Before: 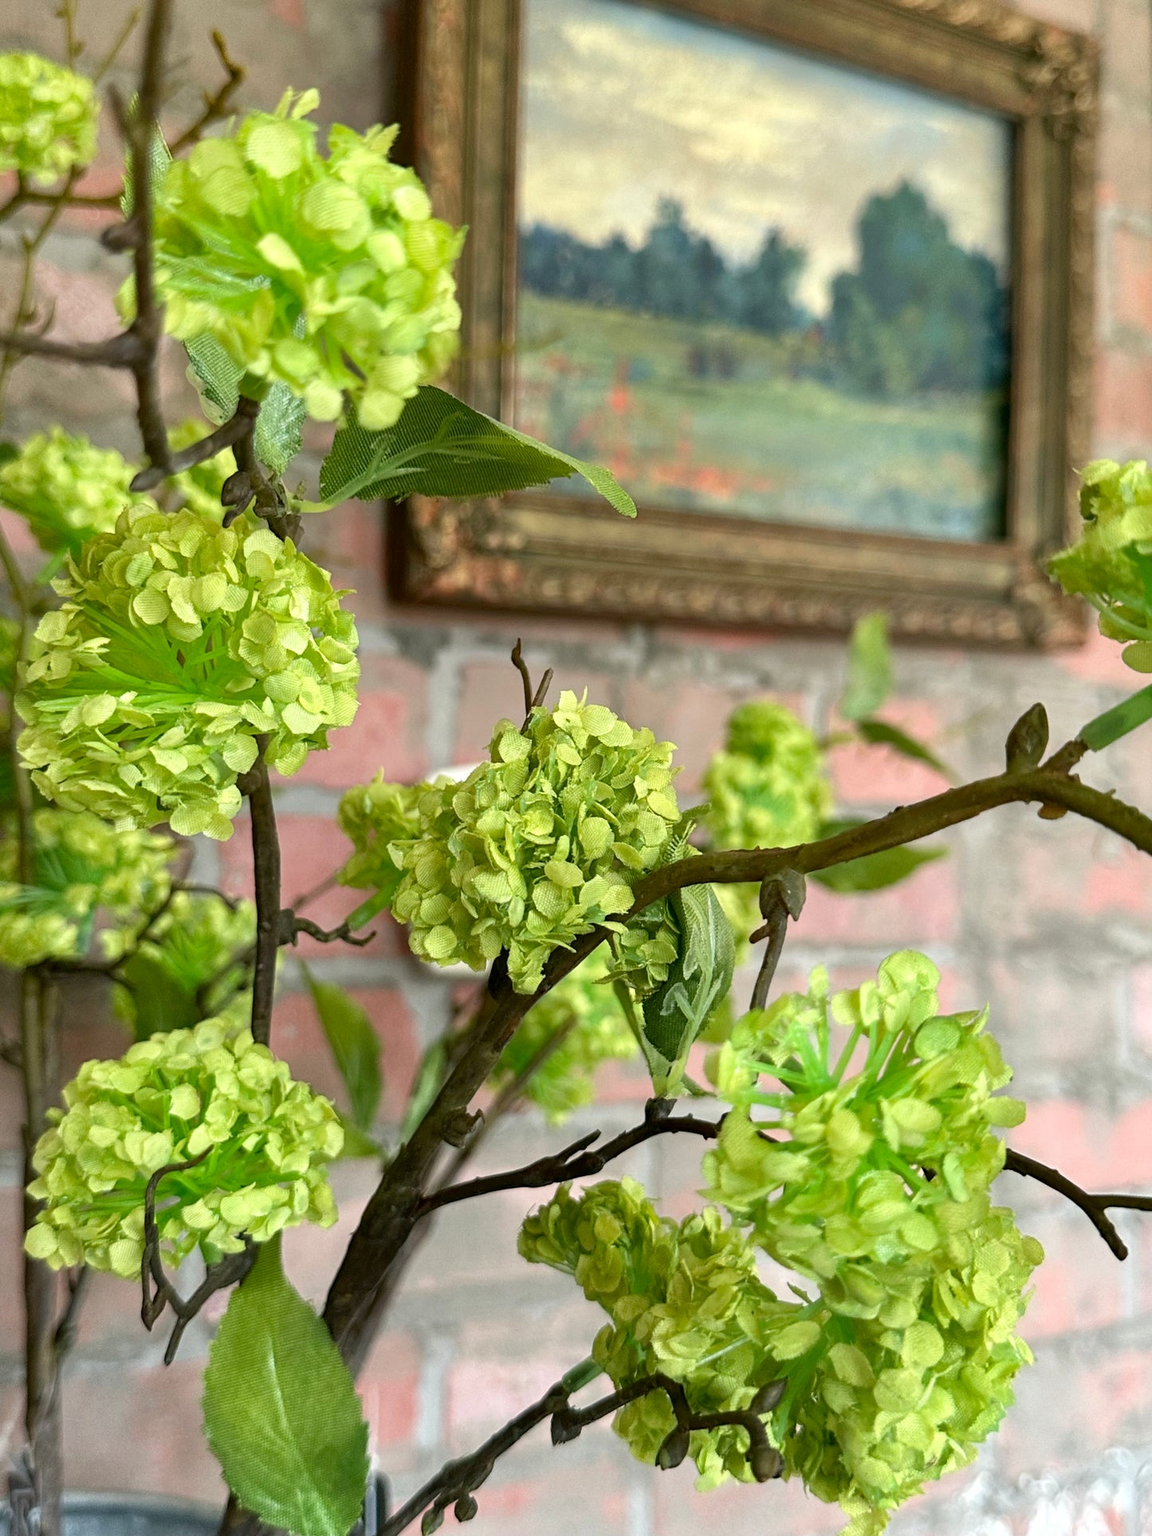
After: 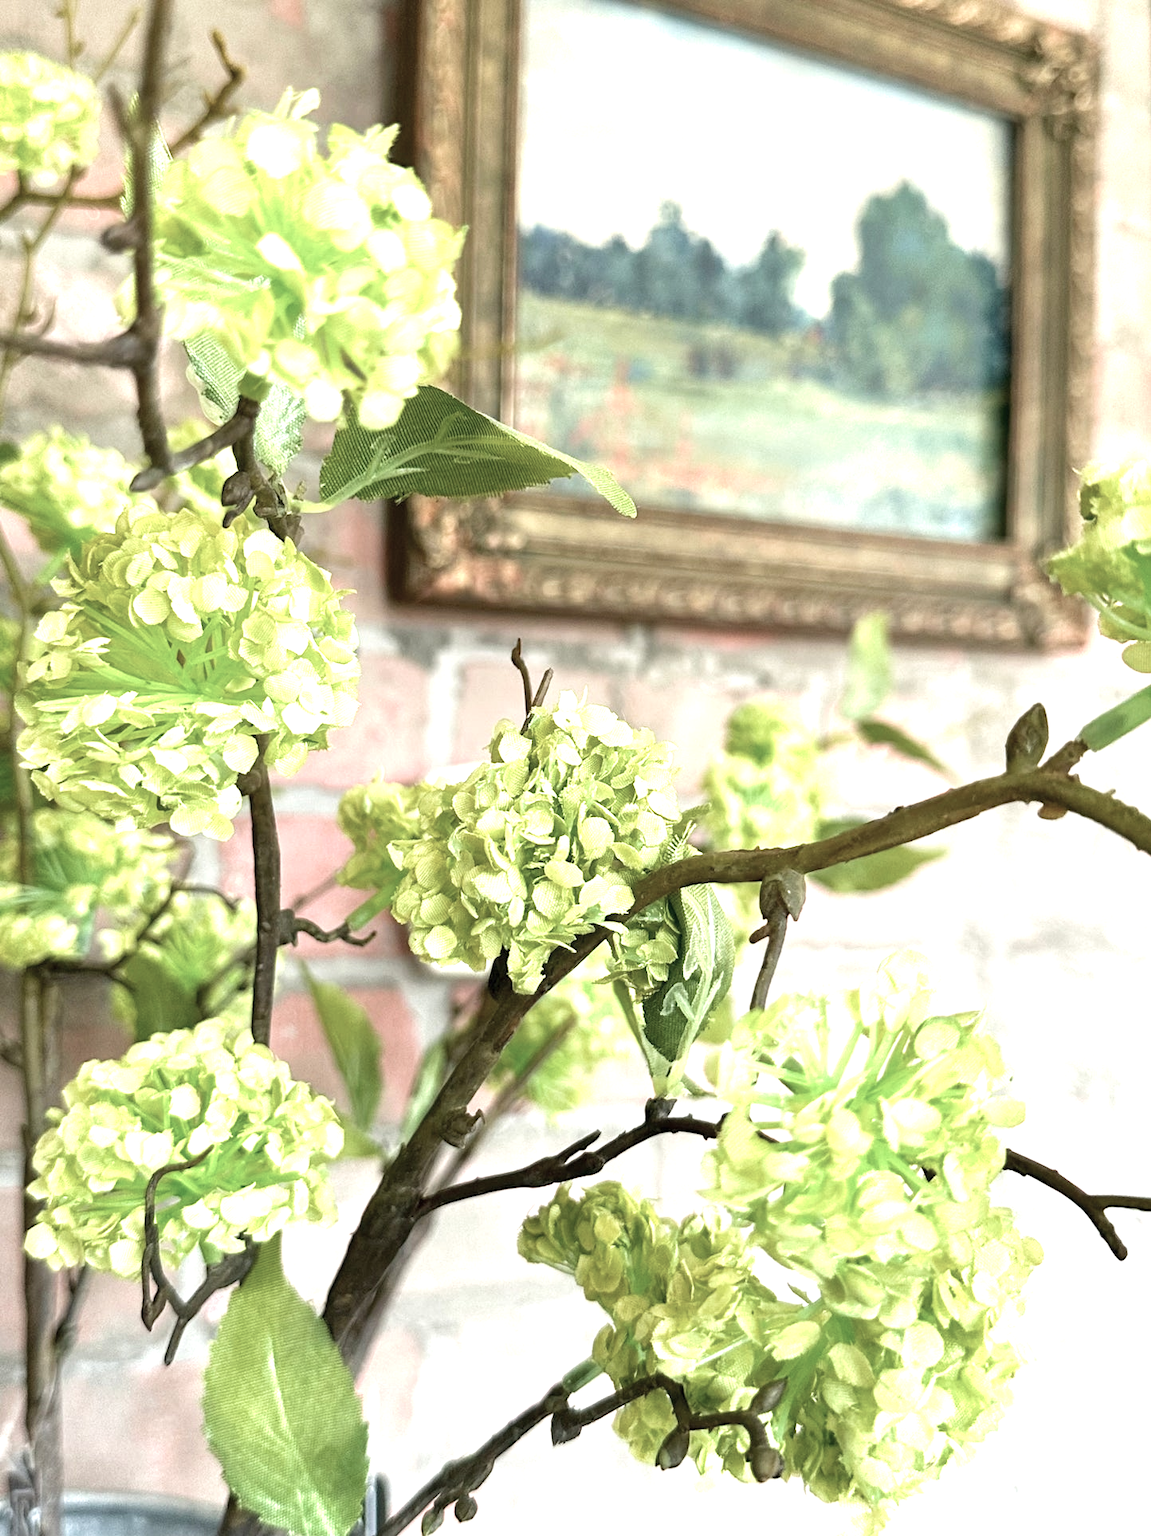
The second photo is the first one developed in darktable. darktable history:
color correction: highlights b* 0.053, saturation 0.6
velvia: strength 14.36%
exposure: black level correction 0, exposure 1.199 EV, compensate exposure bias true, compensate highlight preservation false
